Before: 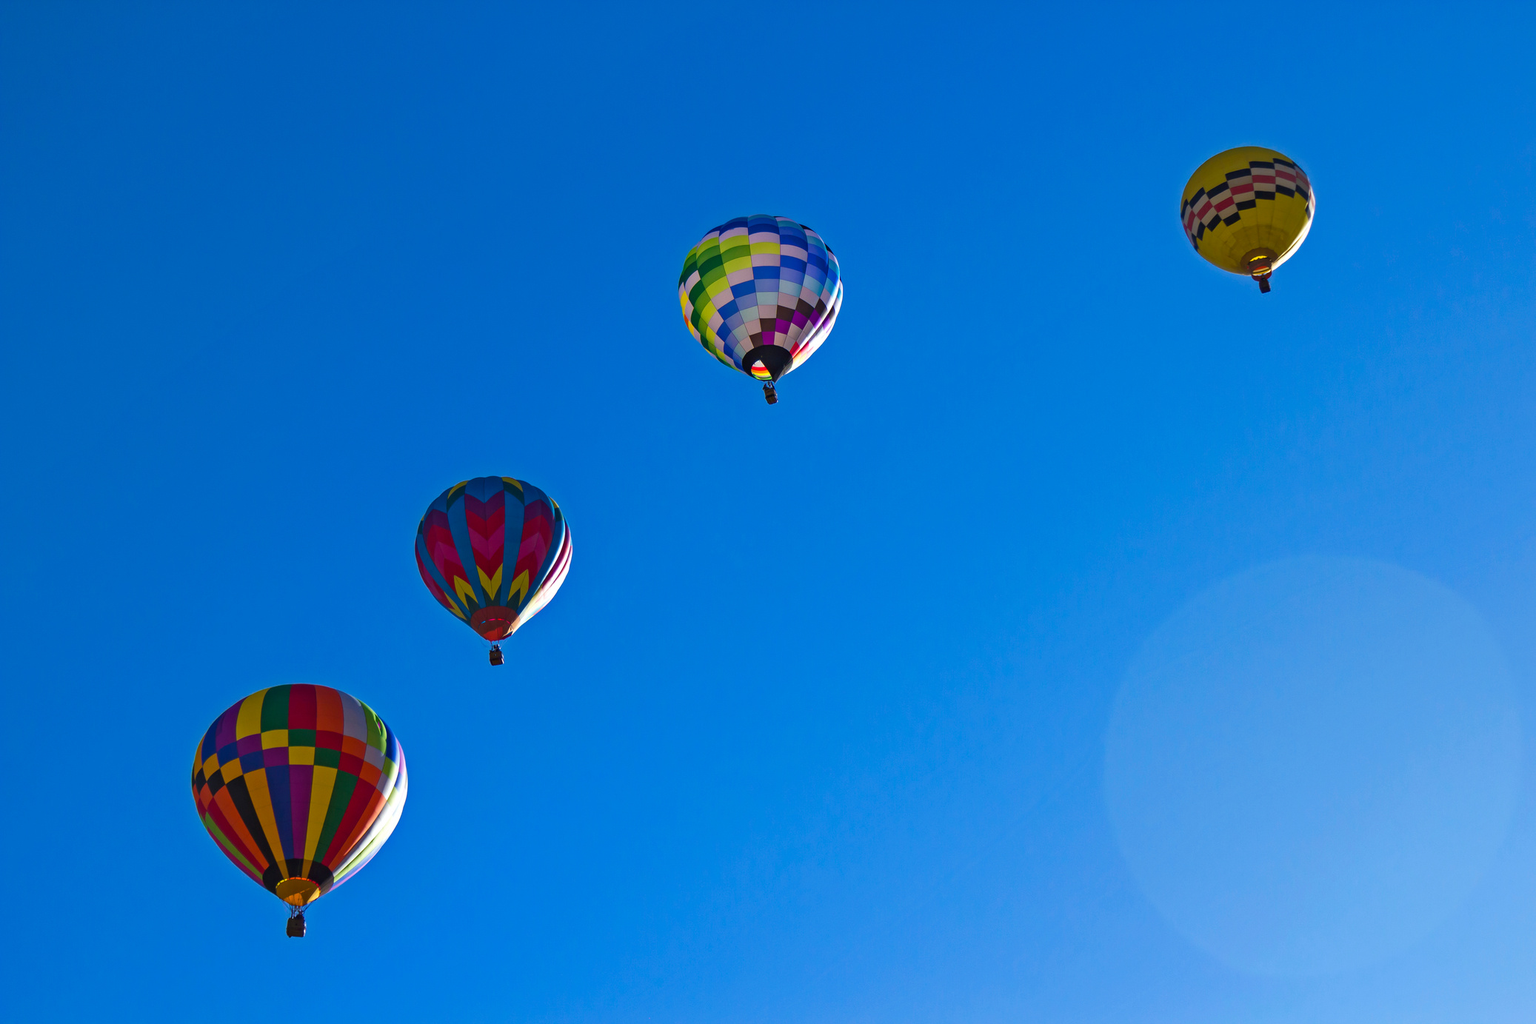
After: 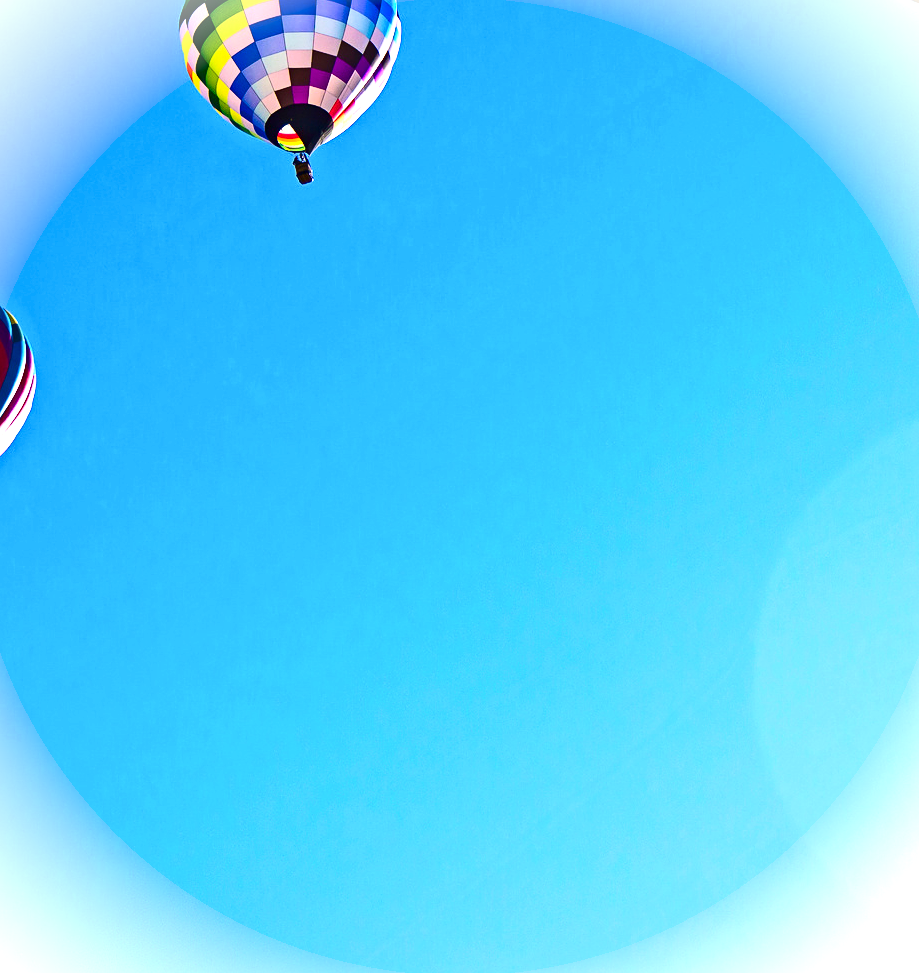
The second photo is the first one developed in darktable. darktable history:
exposure: exposure 1.134 EV, compensate exposure bias true, compensate highlight preservation false
crop: left 35.583%, top 26.223%, right 20.066%, bottom 3.399%
sharpen: amount 0.217
vignetting: fall-off start 100.44%, brightness 0.998, saturation -0.493, unbound false
contrast brightness saturation: contrast 0.307, brightness -0.068, saturation 0.17
color correction: highlights a* 5.85, highlights b* 4.76
